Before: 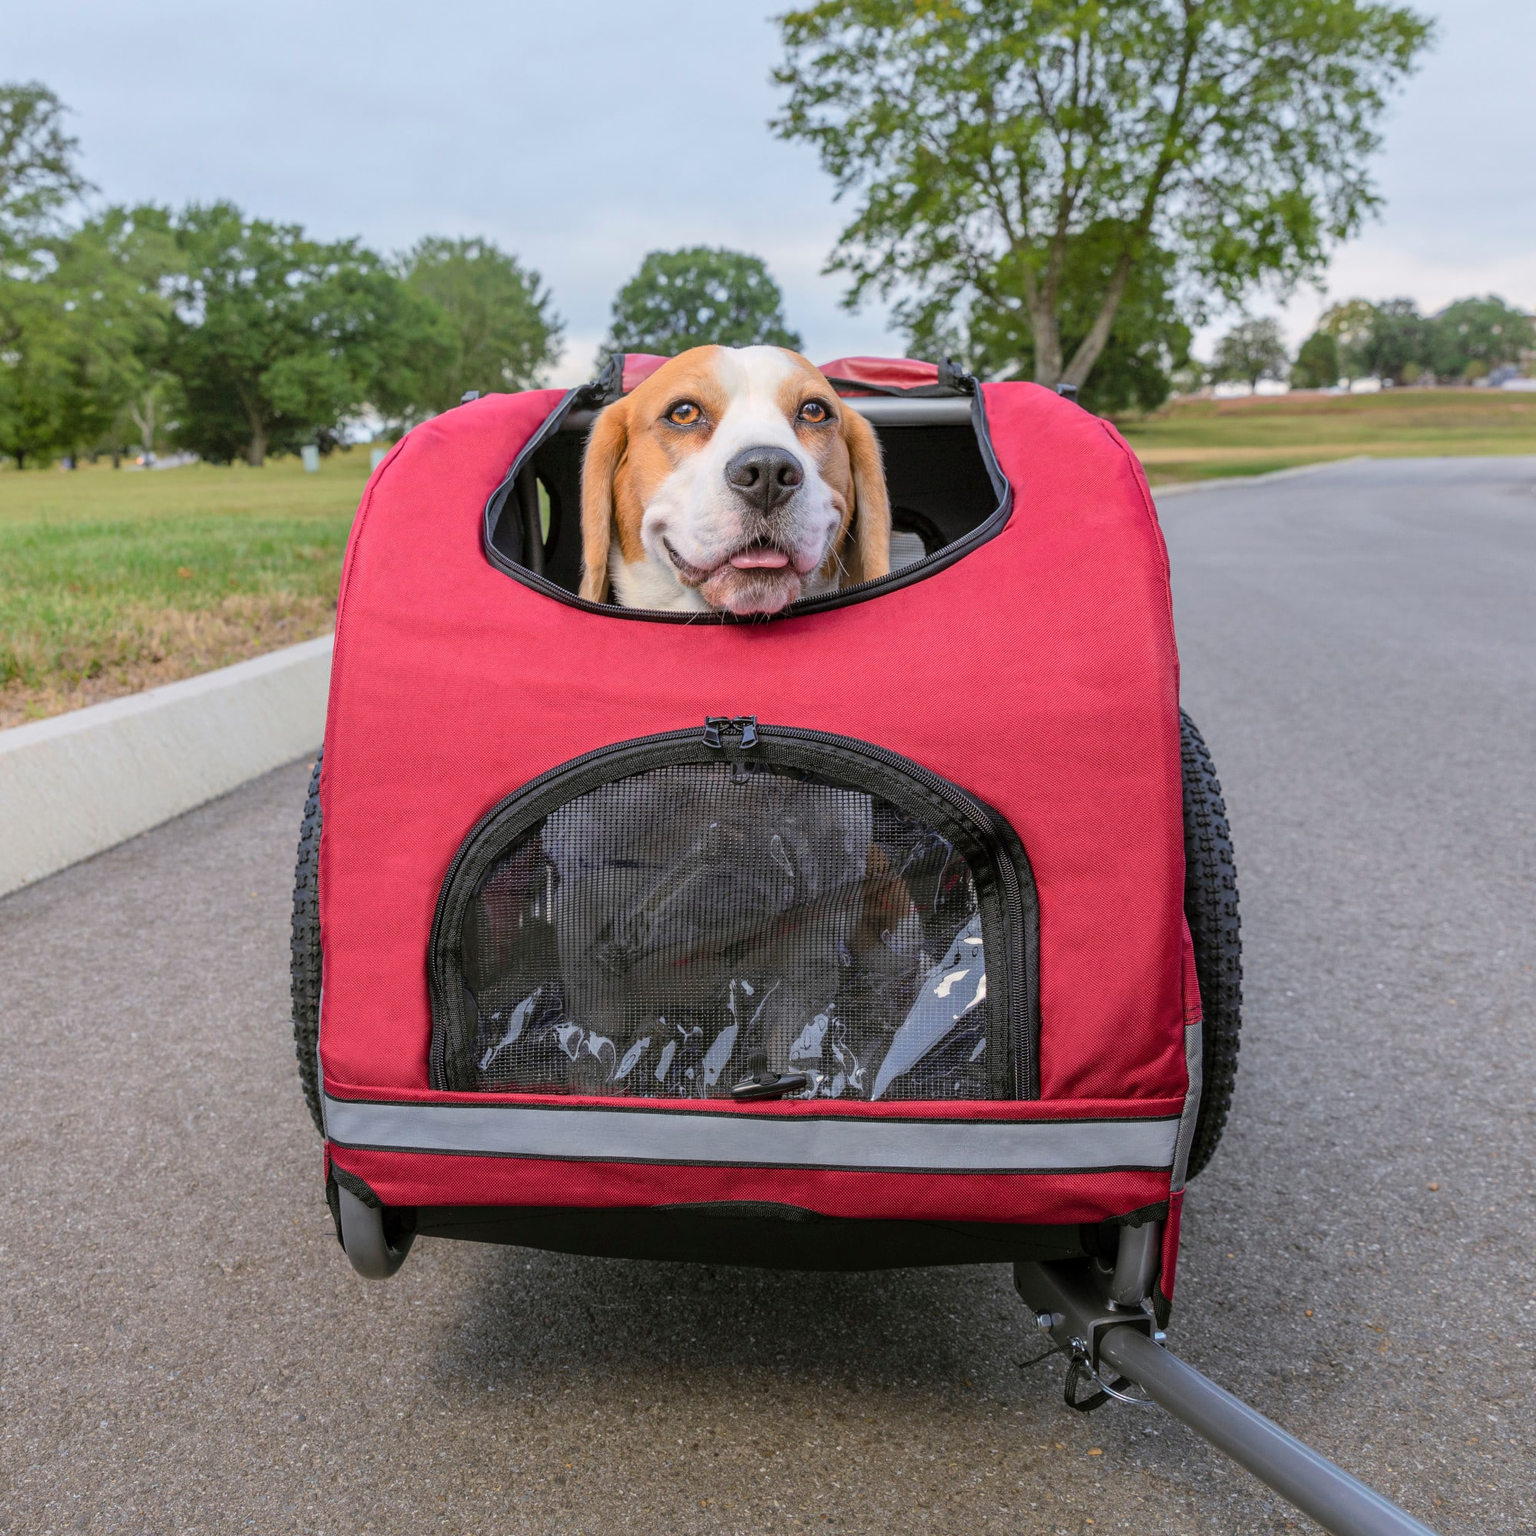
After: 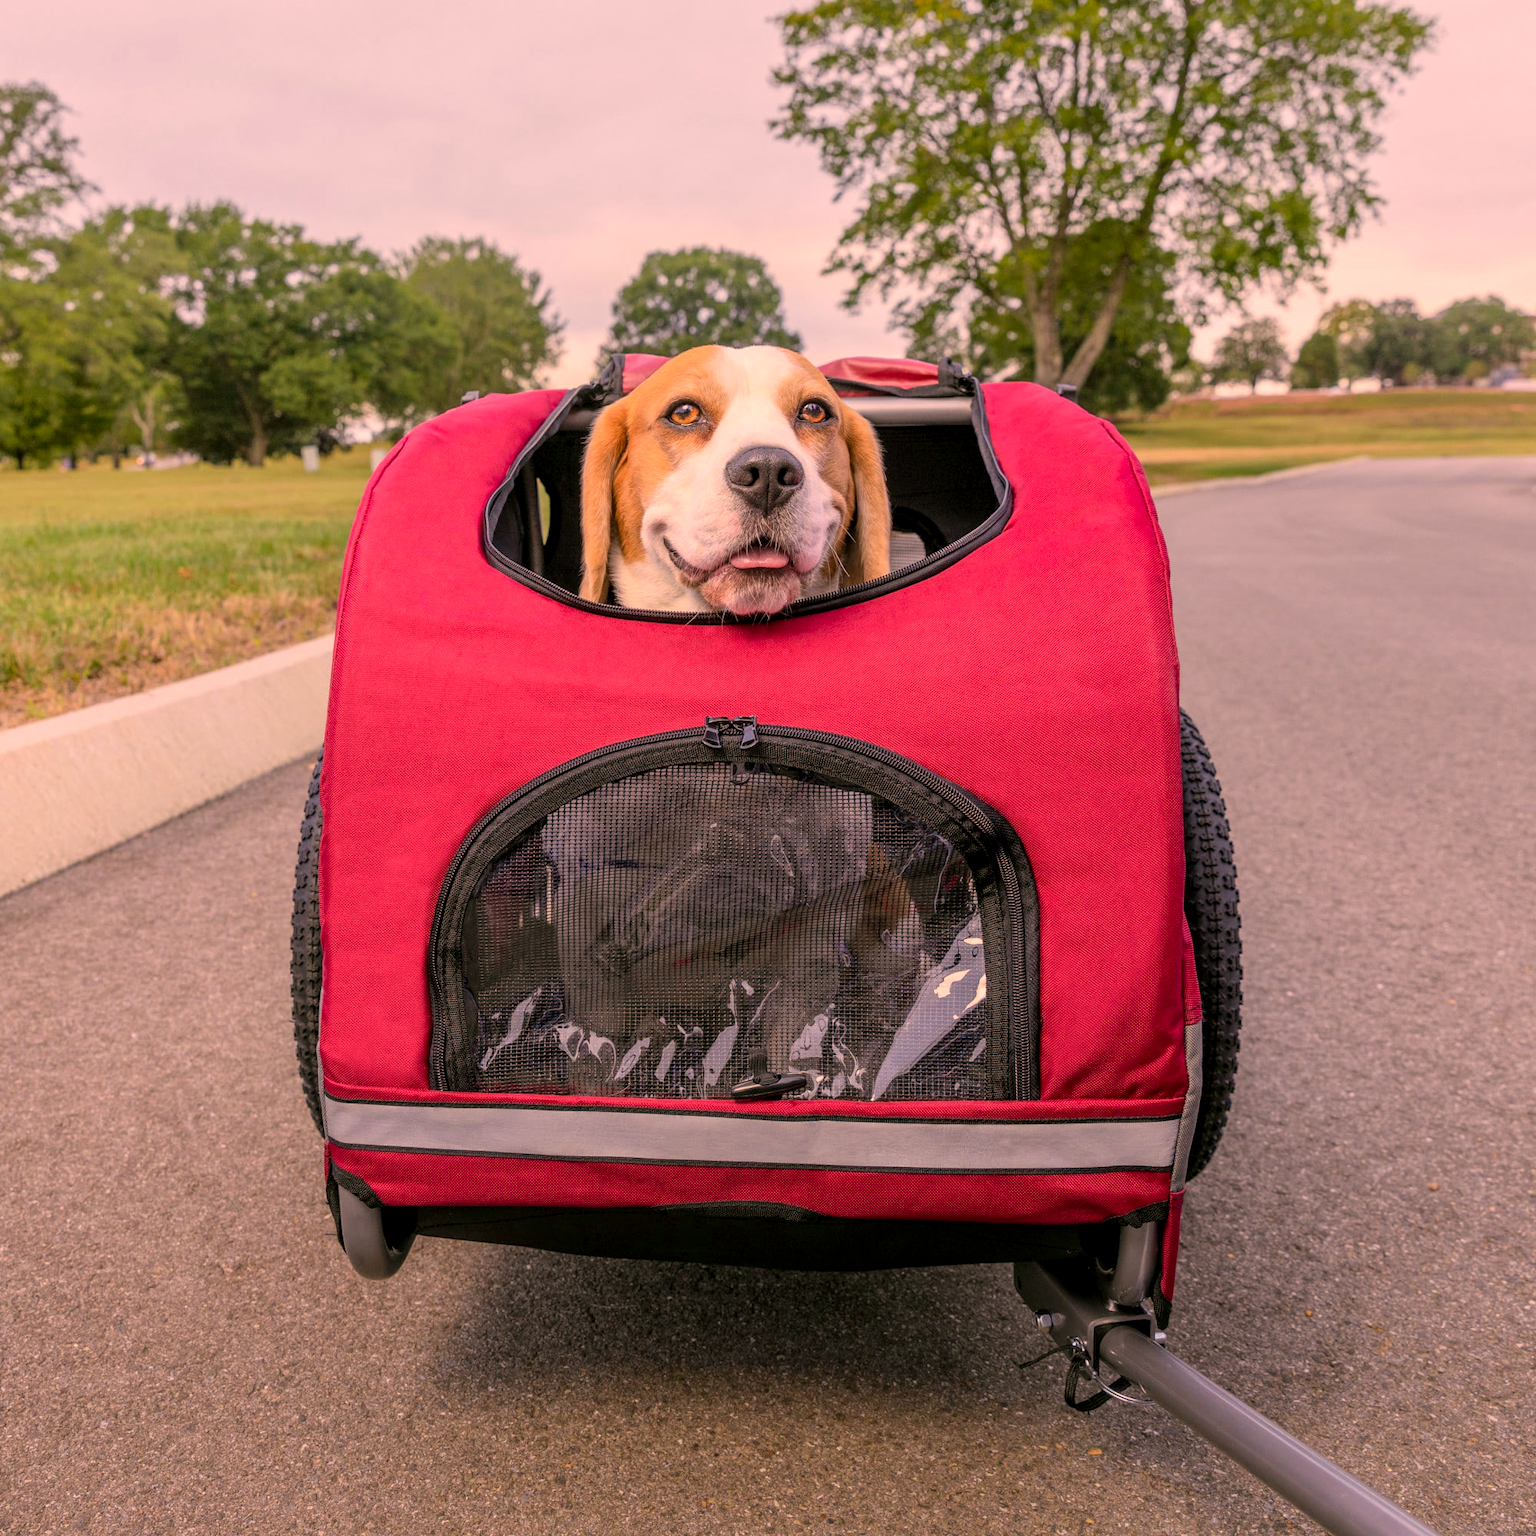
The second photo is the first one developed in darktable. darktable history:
local contrast: highlights 107%, shadows 102%, detail 119%, midtone range 0.2
color correction: highlights a* 22.11, highlights b* 22.04
exposure: black level correction 0.001, compensate highlight preservation false
